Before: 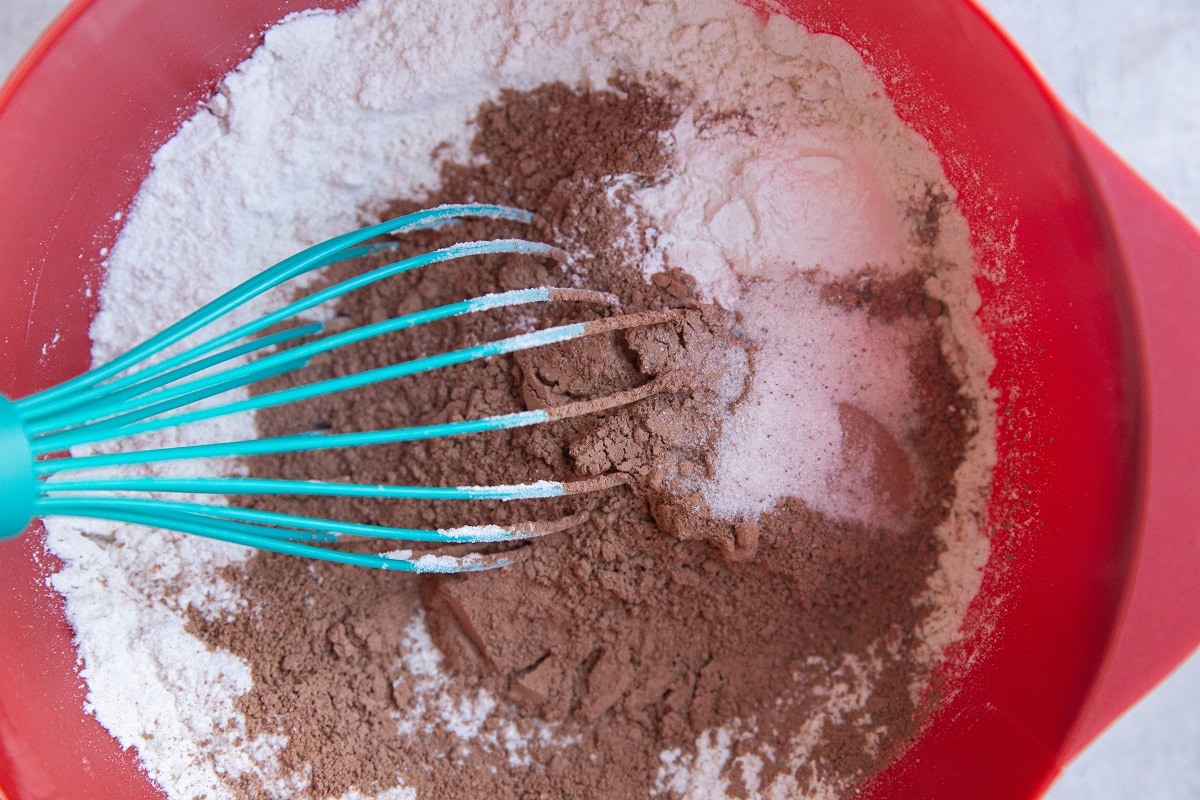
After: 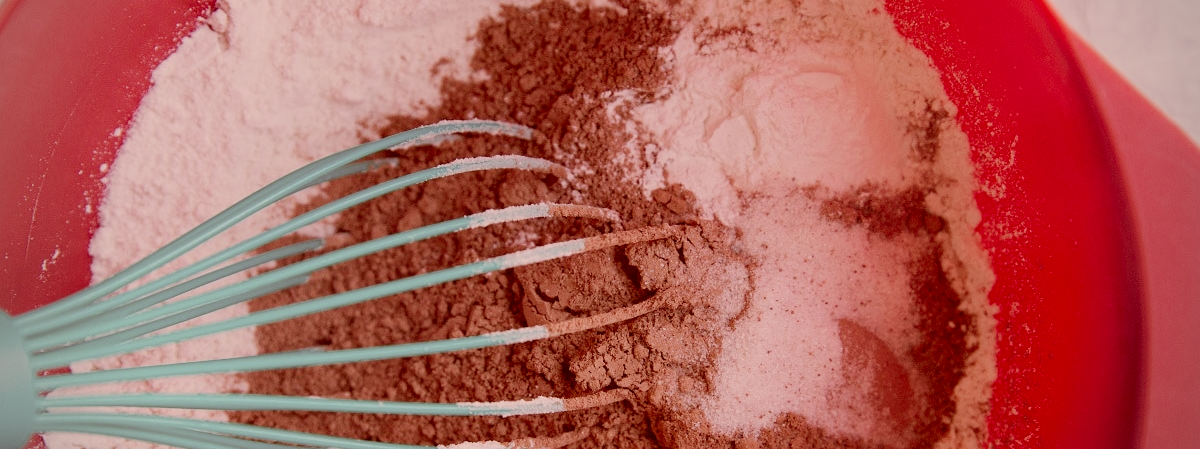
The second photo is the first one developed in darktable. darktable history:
crop and rotate: top 10.529%, bottom 33.246%
filmic rgb: black relative exposure -7.65 EV, white relative exposure 4.56 EV, threshold 5.95 EV, hardness 3.61, enable highlight reconstruction true
vignetting: on, module defaults
color correction: highlights a* 9.31, highlights b* 8.55, shadows a* 39.43, shadows b* 39.63, saturation 0.811
tone equalizer: luminance estimator HSV value / RGB max
